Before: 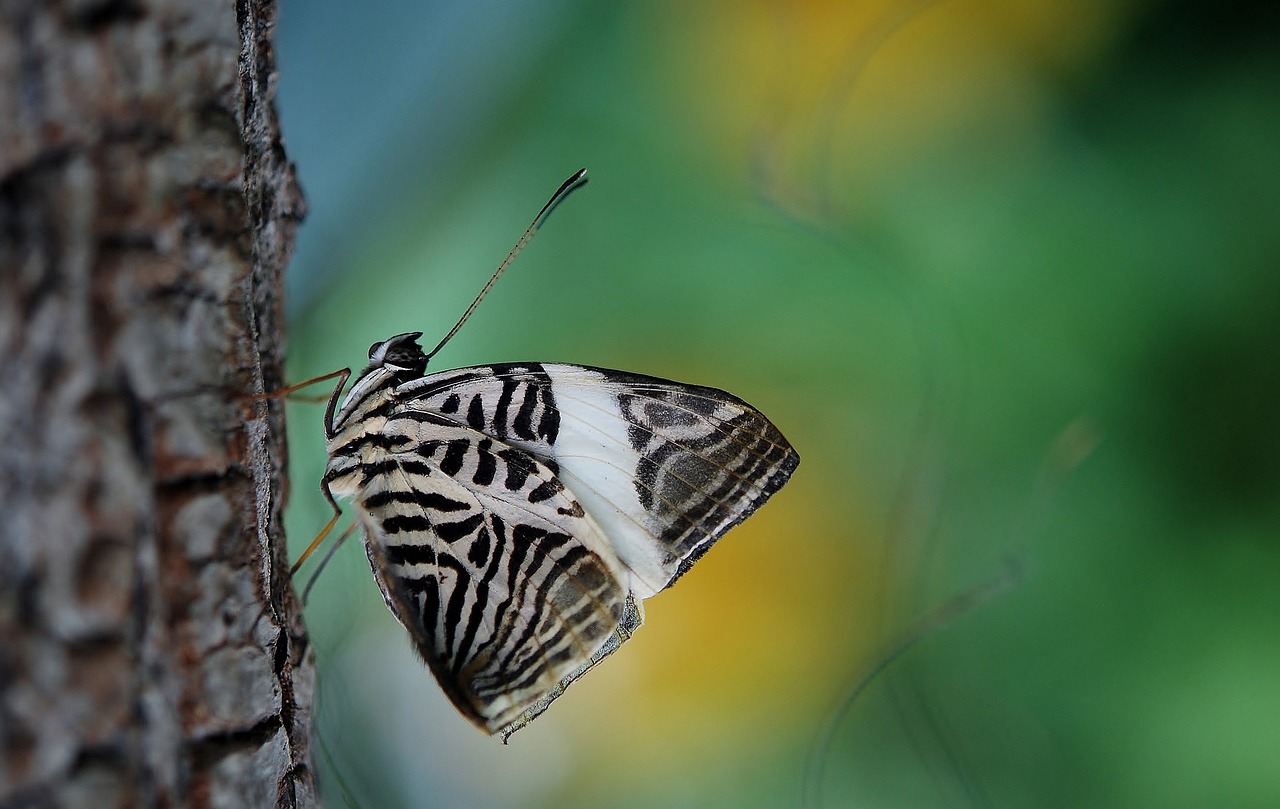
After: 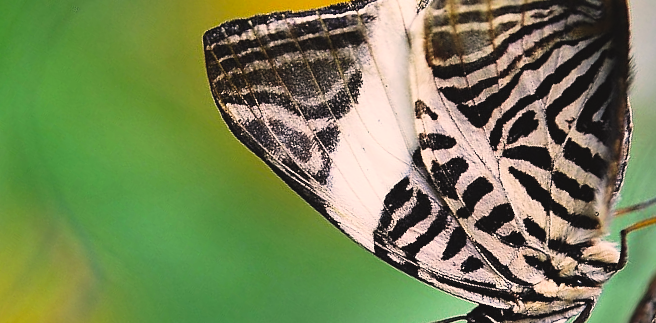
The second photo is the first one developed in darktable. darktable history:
crop and rotate: angle 148.15°, left 9.18%, top 15.663%, right 4.481%, bottom 17.064%
sharpen: amount 0.215
color correction: highlights a* 11.48, highlights b* 12.24
tone curve: curves: ch0 [(0, 0.058) (0.198, 0.188) (0.512, 0.582) (0.625, 0.754) (0.81, 0.934) (1, 1)], preserve colors none
